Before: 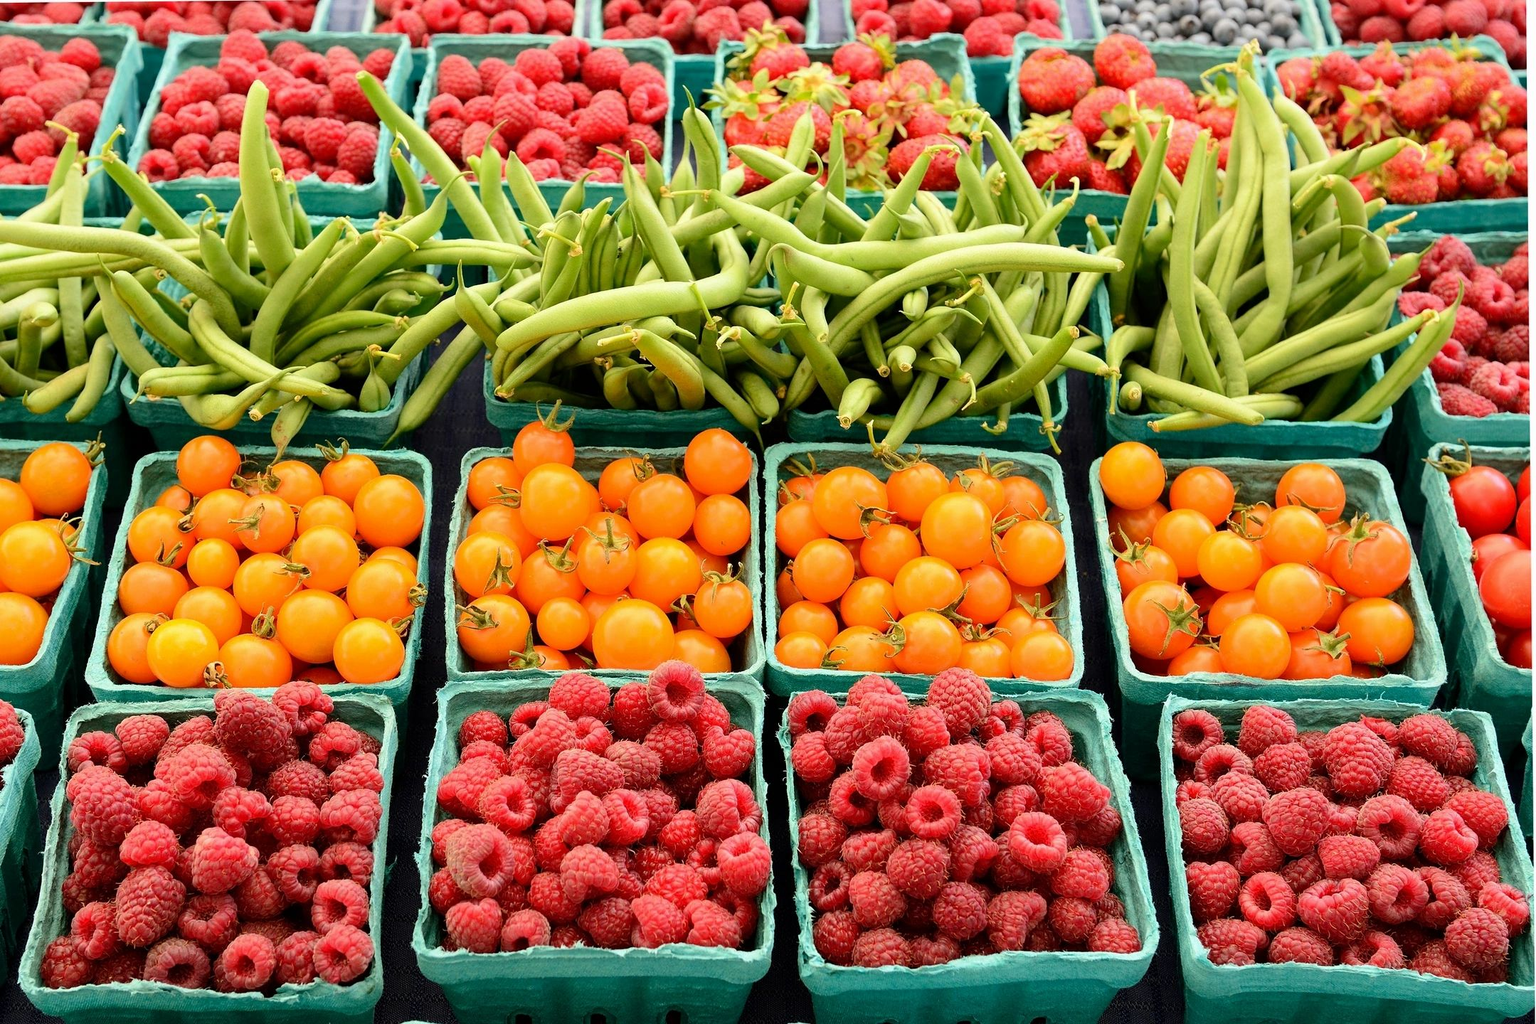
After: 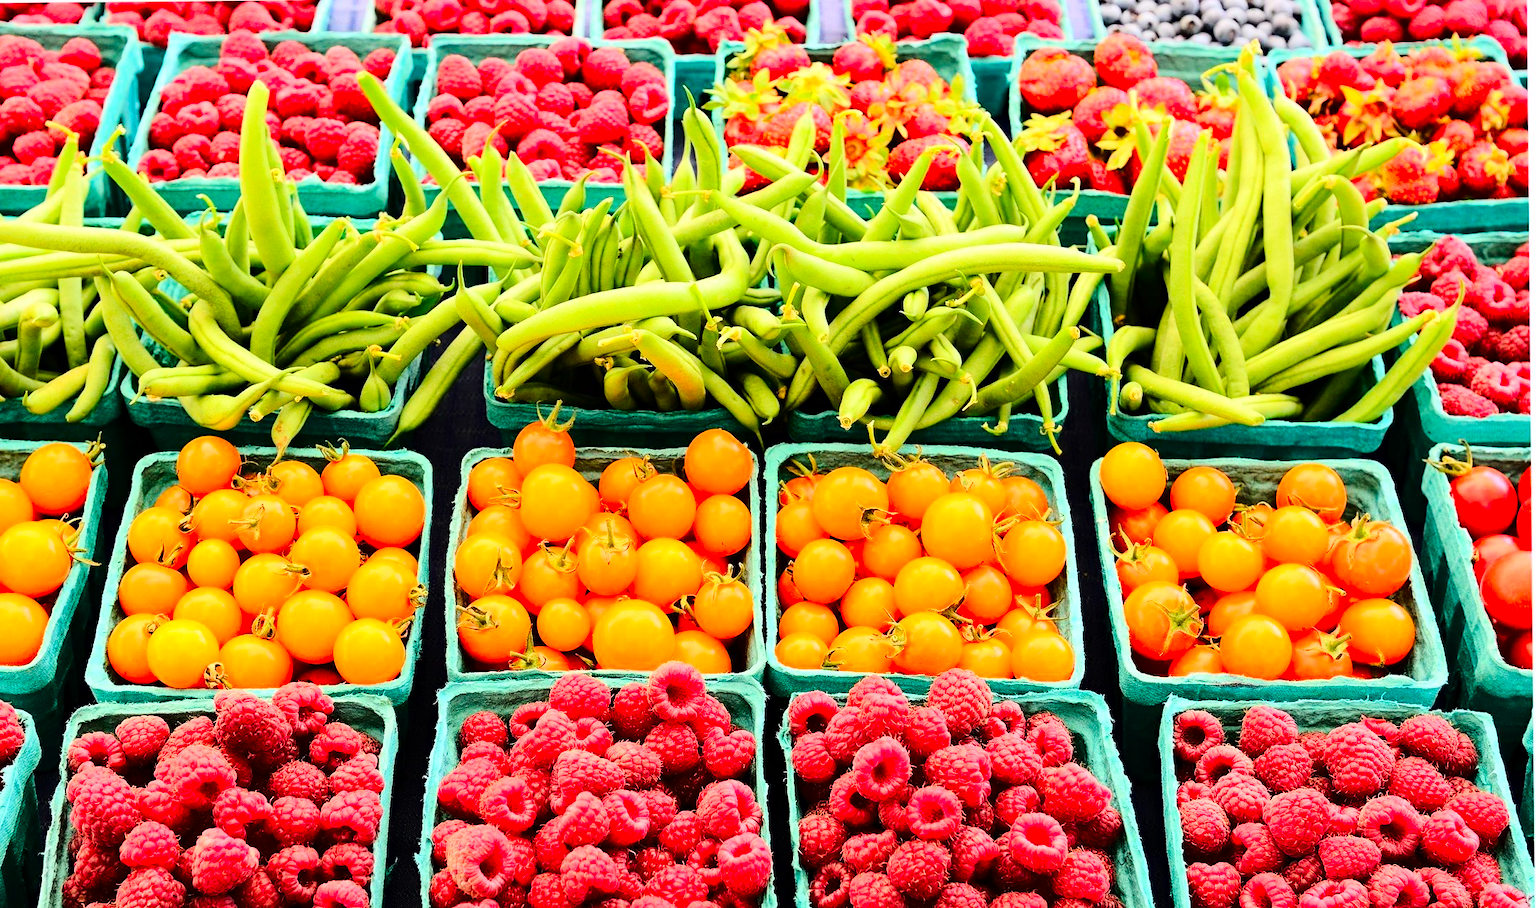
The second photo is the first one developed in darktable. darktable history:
crop and rotate: top 0%, bottom 11.359%
haze removal: strength 0.291, distance 0.255, compatibility mode true, adaptive false
contrast brightness saturation: contrast 0.232, brightness 0.108, saturation 0.29
tone curve: curves: ch0 [(0, 0) (0.003, 0.002) (0.011, 0.007) (0.025, 0.014) (0.044, 0.023) (0.069, 0.033) (0.1, 0.052) (0.136, 0.081) (0.177, 0.134) (0.224, 0.205) (0.277, 0.296) (0.335, 0.401) (0.399, 0.501) (0.468, 0.589) (0.543, 0.658) (0.623, 0.738) (0.709, 0.804) (0.801, 0.871) (0.898, 0.93) (1, 1)], color space Lab, linked channels, preserve colors none
